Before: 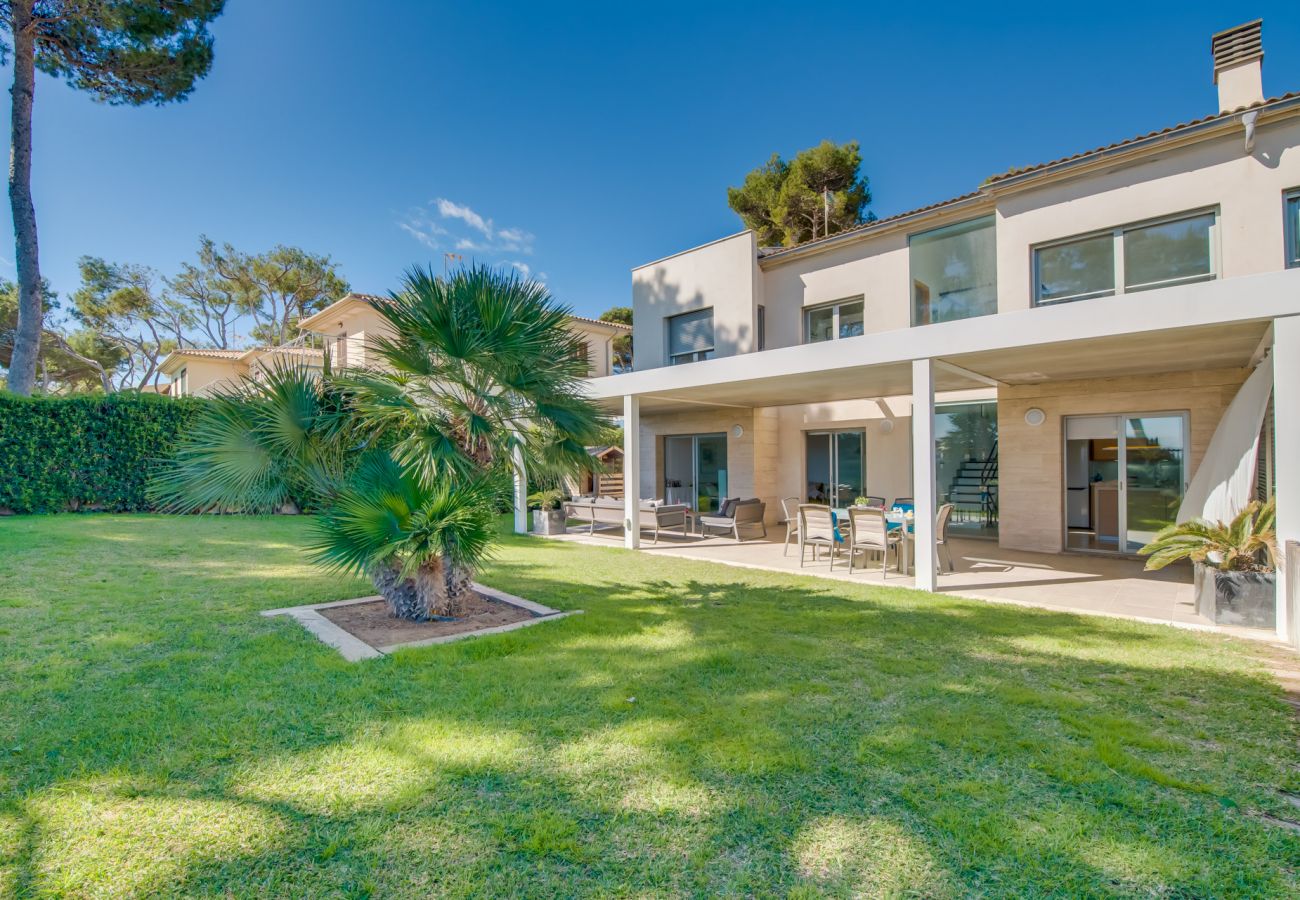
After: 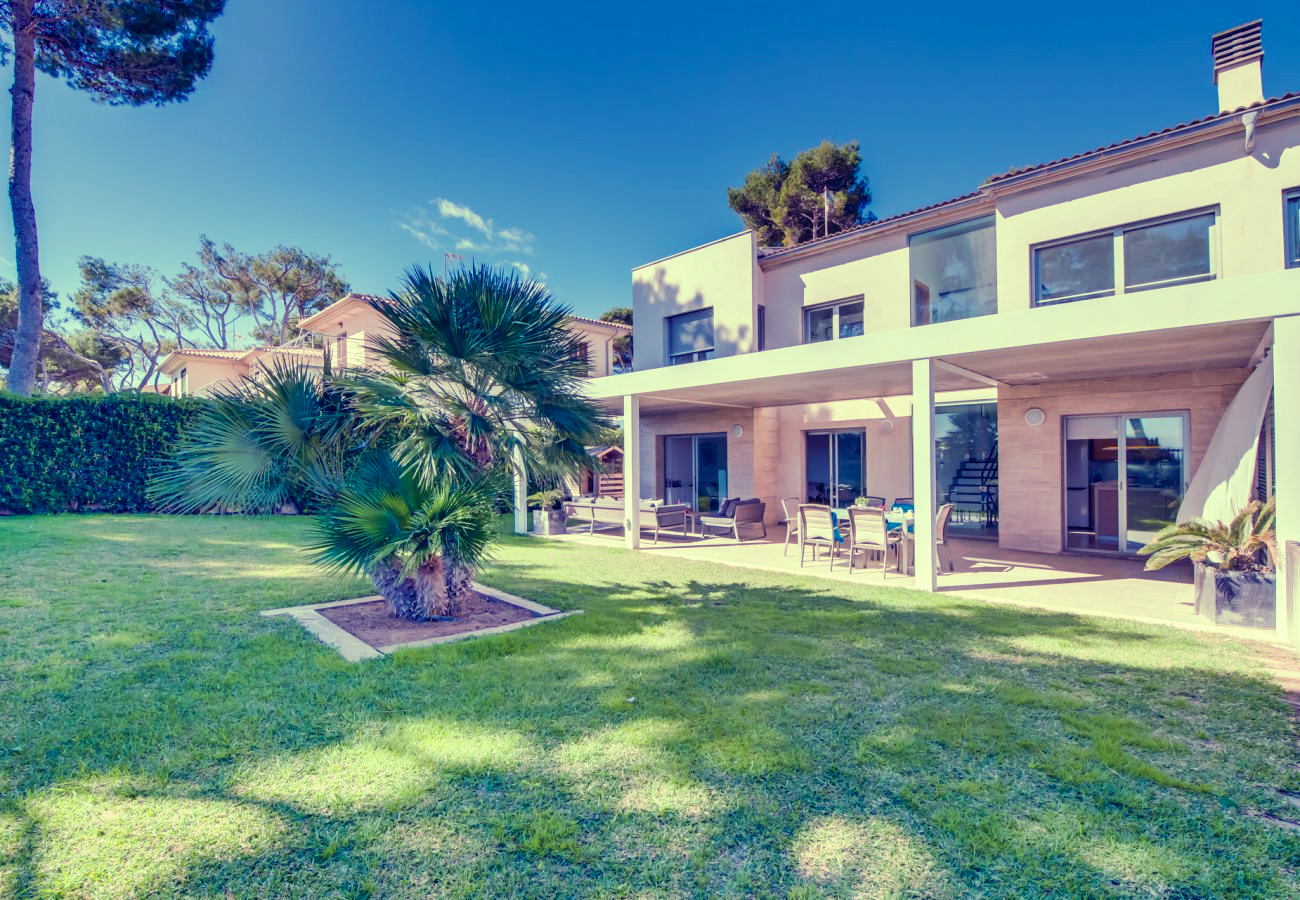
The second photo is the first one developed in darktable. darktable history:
tone curve: curves: ch0 [(0, 0) (0.003, 0.023) (0.011, 0.024) (0.025, 0.028) (0.044, 0.035) (0.069, 0.043) (0.1, 0.052) (0.136, 0.063) (0.177, 0.094) (0.224, 0.145) (0.277, 0.209) (0.335, 0.281) (0.399, 0.364) (0.468, 0.453) (0.543, 0.553) (0.623, 0.66) (0.709, 0.767) (0.801, 0.88) (0.898, 0.968) (1, 1)], preserve colors none
color look up table: target L [96.94, 88.37, 85.96, 80.14, 88.89, 80.88, 78.12, 77.19, 63.79, 62.09, 57.77, 55.03, 47.11, 37.71, 2.162, 200.44, 95.59, 83.58, 74.47, 65.91, 66.48, 66.38, 54.13, 50.86, 51.51, 44.29, 29.12, 29.82, 21.33, 77.7, 67.09, 51.98, 54.98, 50.45, 48.85, 38.02, 36.64, 29.61, 33.12, 23.26, 19.78, 7.7, 82.63, 83.95, 74.35, 70.3, 66.62, 57.89, 34.74], target a [-30.83, -16.28, -32.15, -64.05, -15.96, -54.78, -22.85, -28.54, 1.586, -46.56, -28.37, -4.869, -13.43, -24.8, 18.75, 0, -21.11, 3.669, 20.79, 34.46, 16.72, 14.2, 66.4, 46.74, 63.46, 29.26, 12.52, 40.39, 29.7, 7.66, 42.66, 64.99, 70.72, 9.888, -0.135, 37.14, 14.34, 39.03, 47.3, 37.37, 38.07, 39.23, -52.25, -30.04, -8.861, -34.28, -9.96, -22.59, 0.98], target b [43.1, 23, 65.9, 52.98, 51.66, 19.58, 35.26, 11.6, 23.41, 41.76, -3.345, -6.549, 27.13, 9.904, -39.07, 0, 30.78, 22.07, 9.234, 27.81, 50.1, 1.157, 0.325, -6.189, 33.11, 20.5, -10.18, -7.873, -12.59, 1.41, -14.49, -35.9, -19.04, -27.94, -44.69, -42.97, -51.08, -69.54, -46.28, -36.11, -57.86, -46.16, 6.702, 8.596, 5.279, -11.36, -10.14, -16.93, -32.62], num patches 49
